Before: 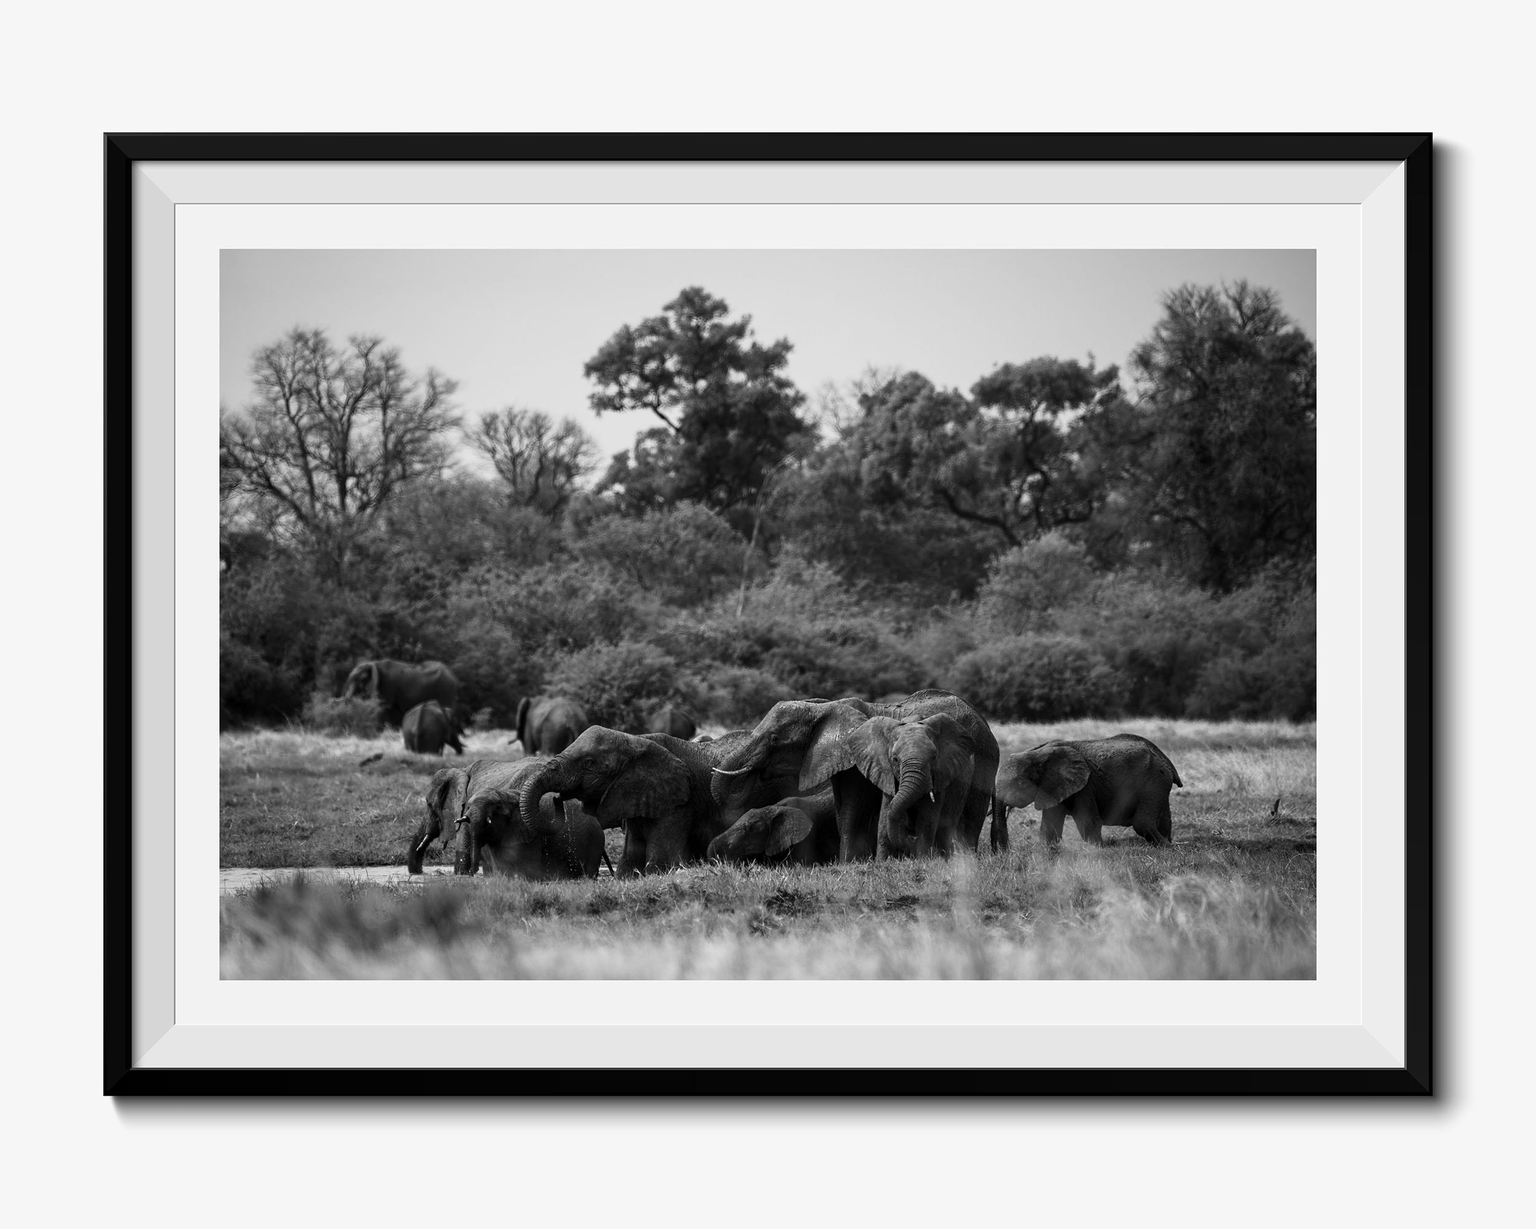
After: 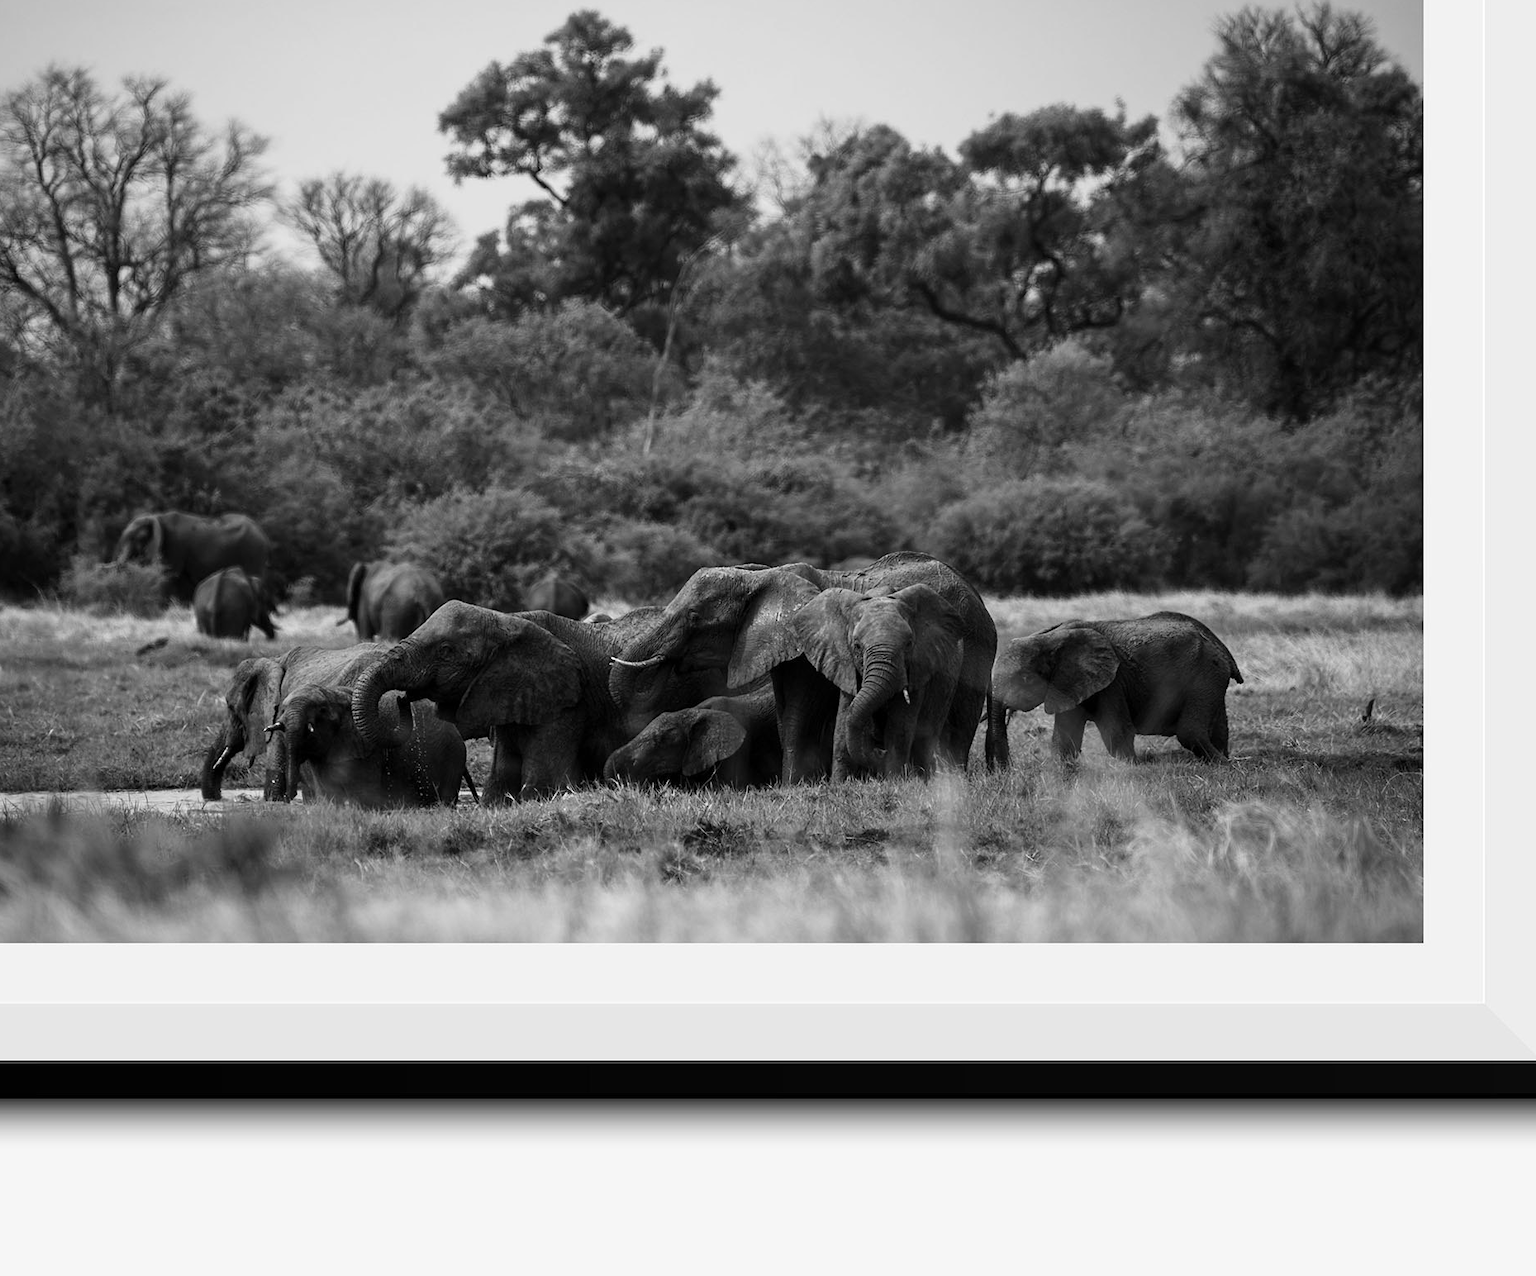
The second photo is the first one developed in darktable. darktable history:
crop: left 16.829%, top 22.744%, right 8.788%
